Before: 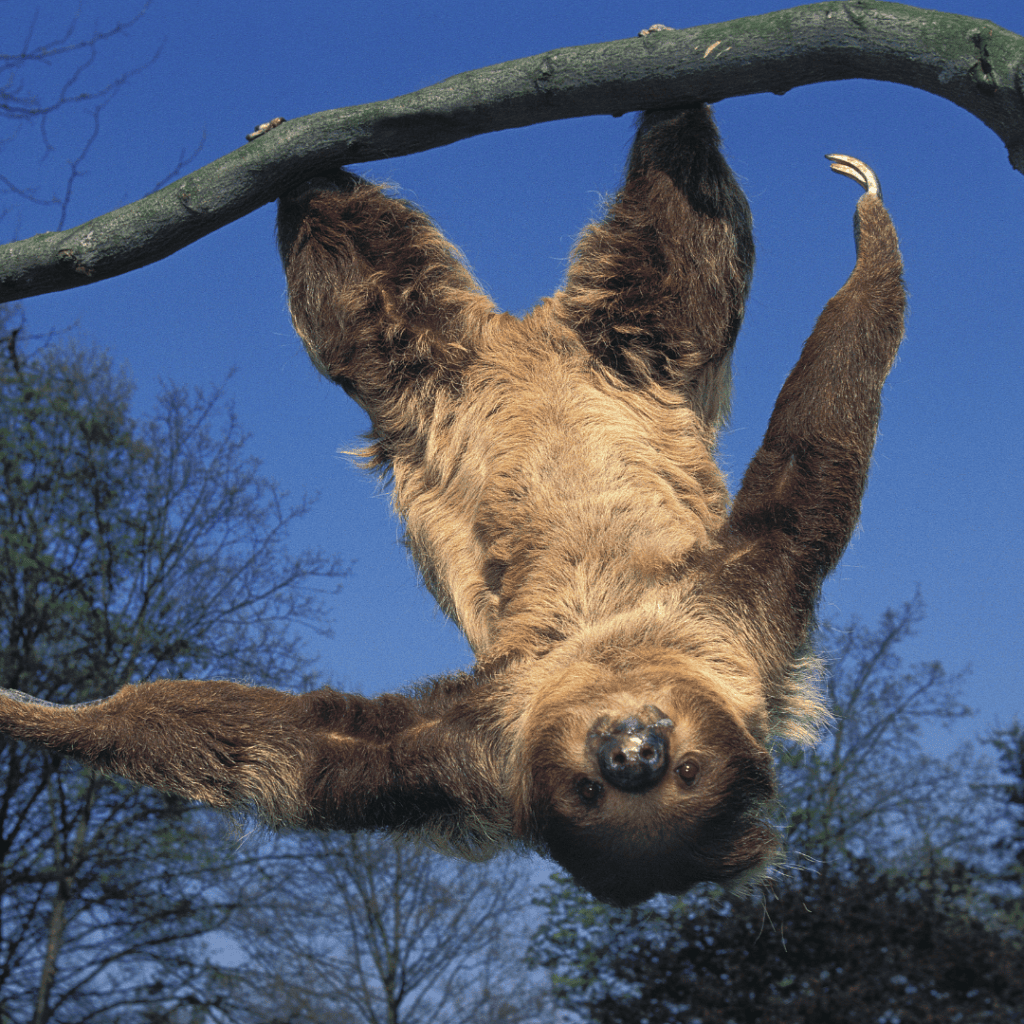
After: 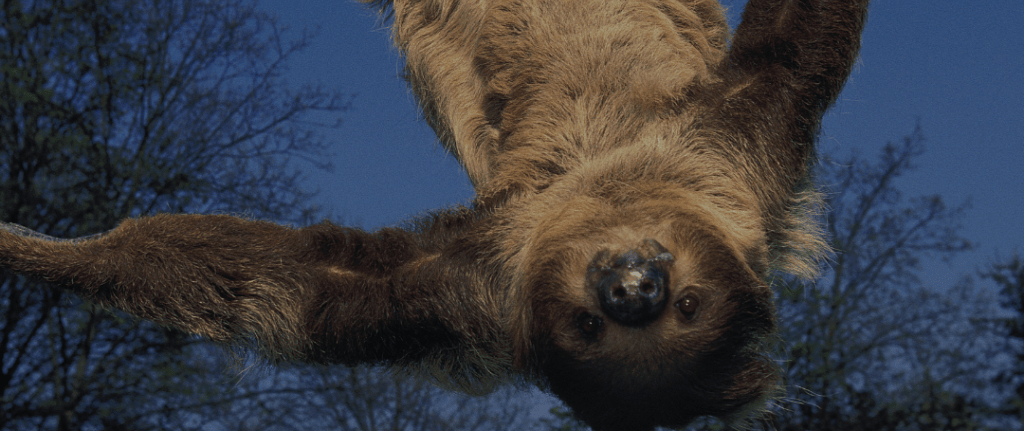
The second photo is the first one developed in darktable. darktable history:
crop: top 45.563%, bottom 12.258%
exposure: exposure -1.364 EV, compensate highlight preservation false
